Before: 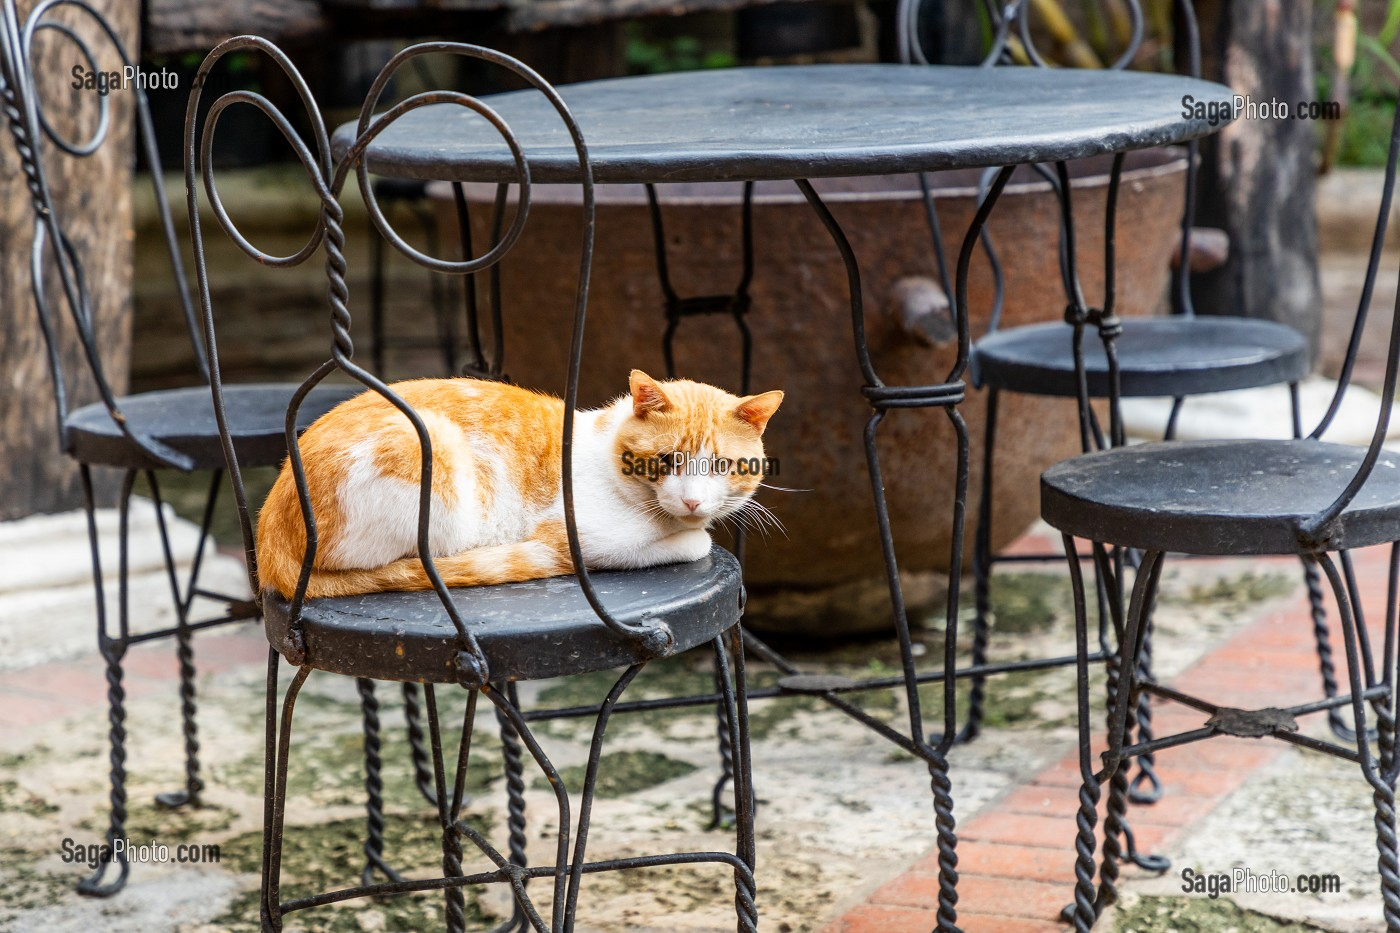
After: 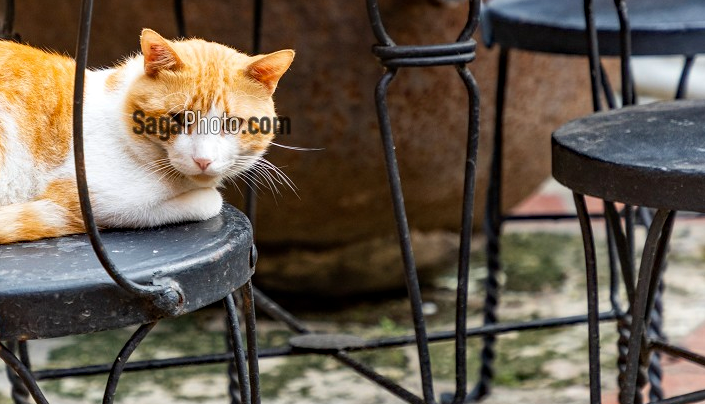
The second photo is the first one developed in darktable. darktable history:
haze removal: compatibility mode true, adaptive false
crop: left 34.95%, top 36.574%, right 14.636%, bottom 20.036%
